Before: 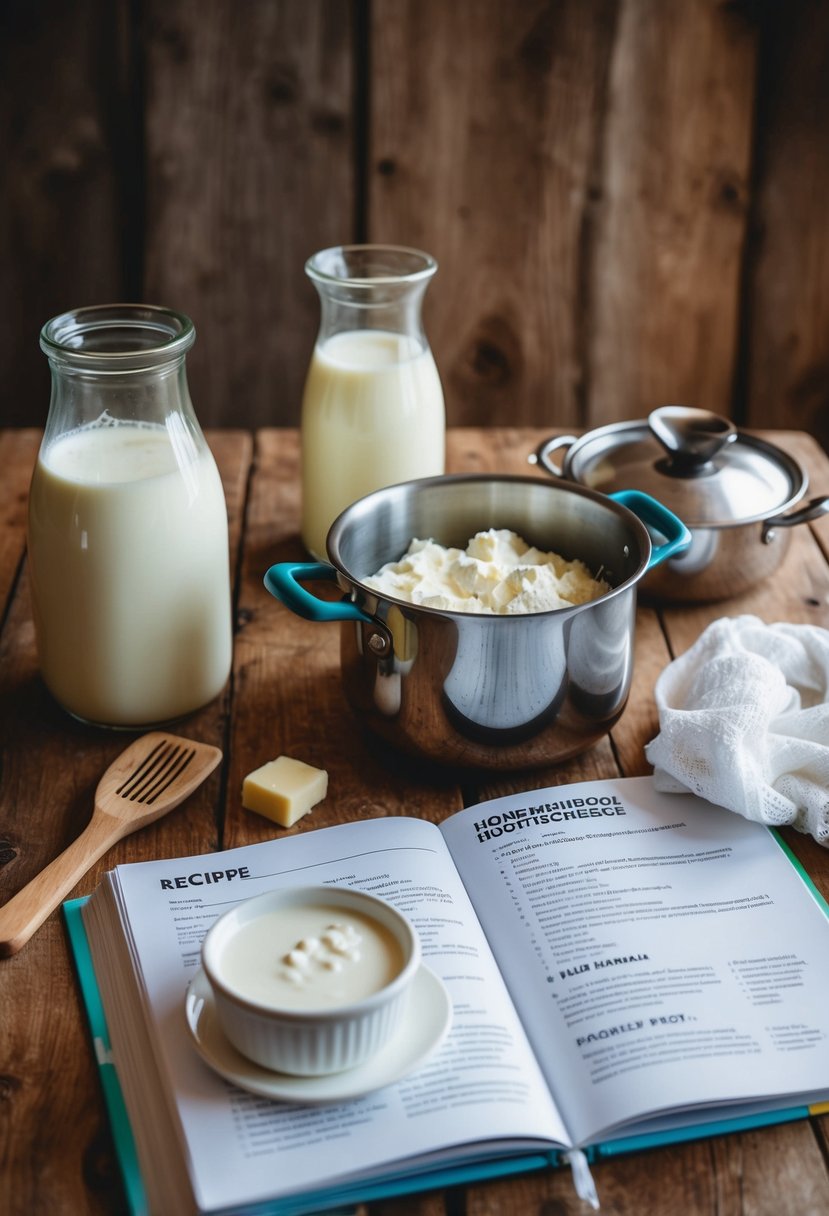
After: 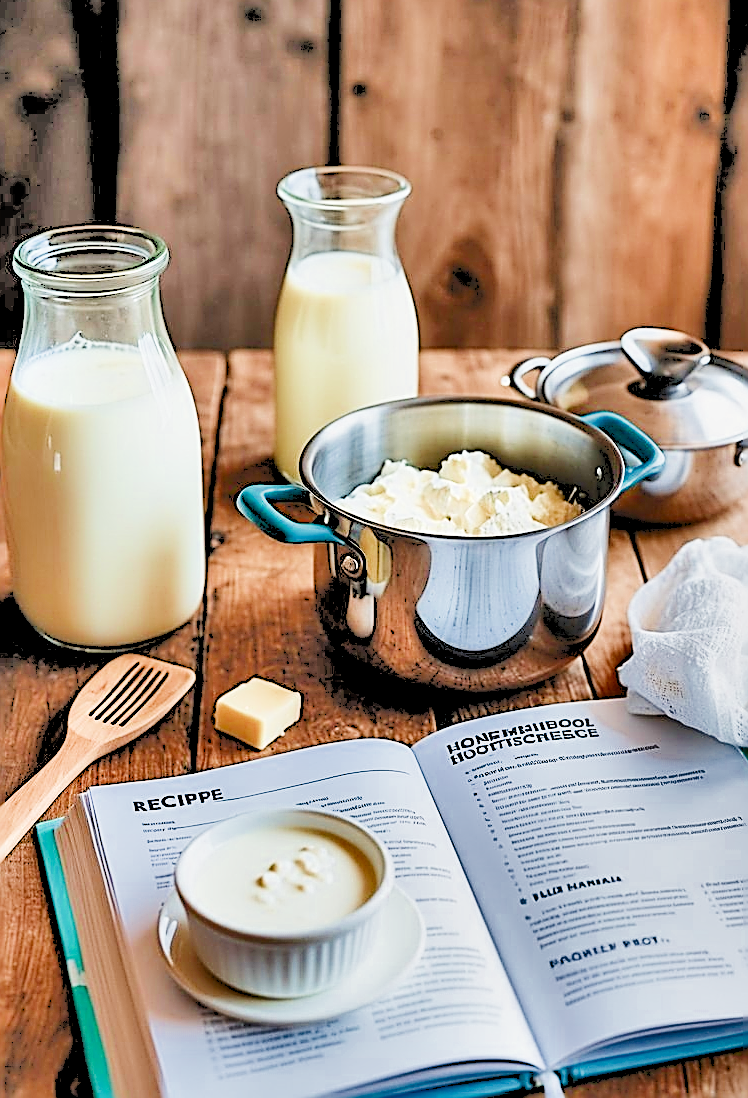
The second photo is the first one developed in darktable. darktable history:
shadows and highlights: shadows 24.5, highlights -78.15, soften with gaussian
exposure: exposure 0.669 EV, compensate highlight preservation false
filmic rgb: middle gray luminance 2.5%, black relative exposure -10 EV, white relative exposure 7 EV, threshold 6 EV, dynamic range scaling 10%, target black luminance 0%, hardness 3.19, latitude 44.39%, contrast 0.682, highlights saturation mix 5%, shadows ↔ highlights balance 13.63%, add noise in highlights 0, color science v3 (2019), use custom middle-gray values true, iterations of high-quality reconstruction 0, contrast in highlights soft, enable highlight reconstruction true
rgb levels: preserve colors sum RGB, levels [[0.038, 0.433, 0.934], [0, 0.5, 1], [0, 0.5, 1]]
crop: left 3.305%, top 6.436%, right 6.389%, bottom 3.258%
sharpen: amount 1.861
